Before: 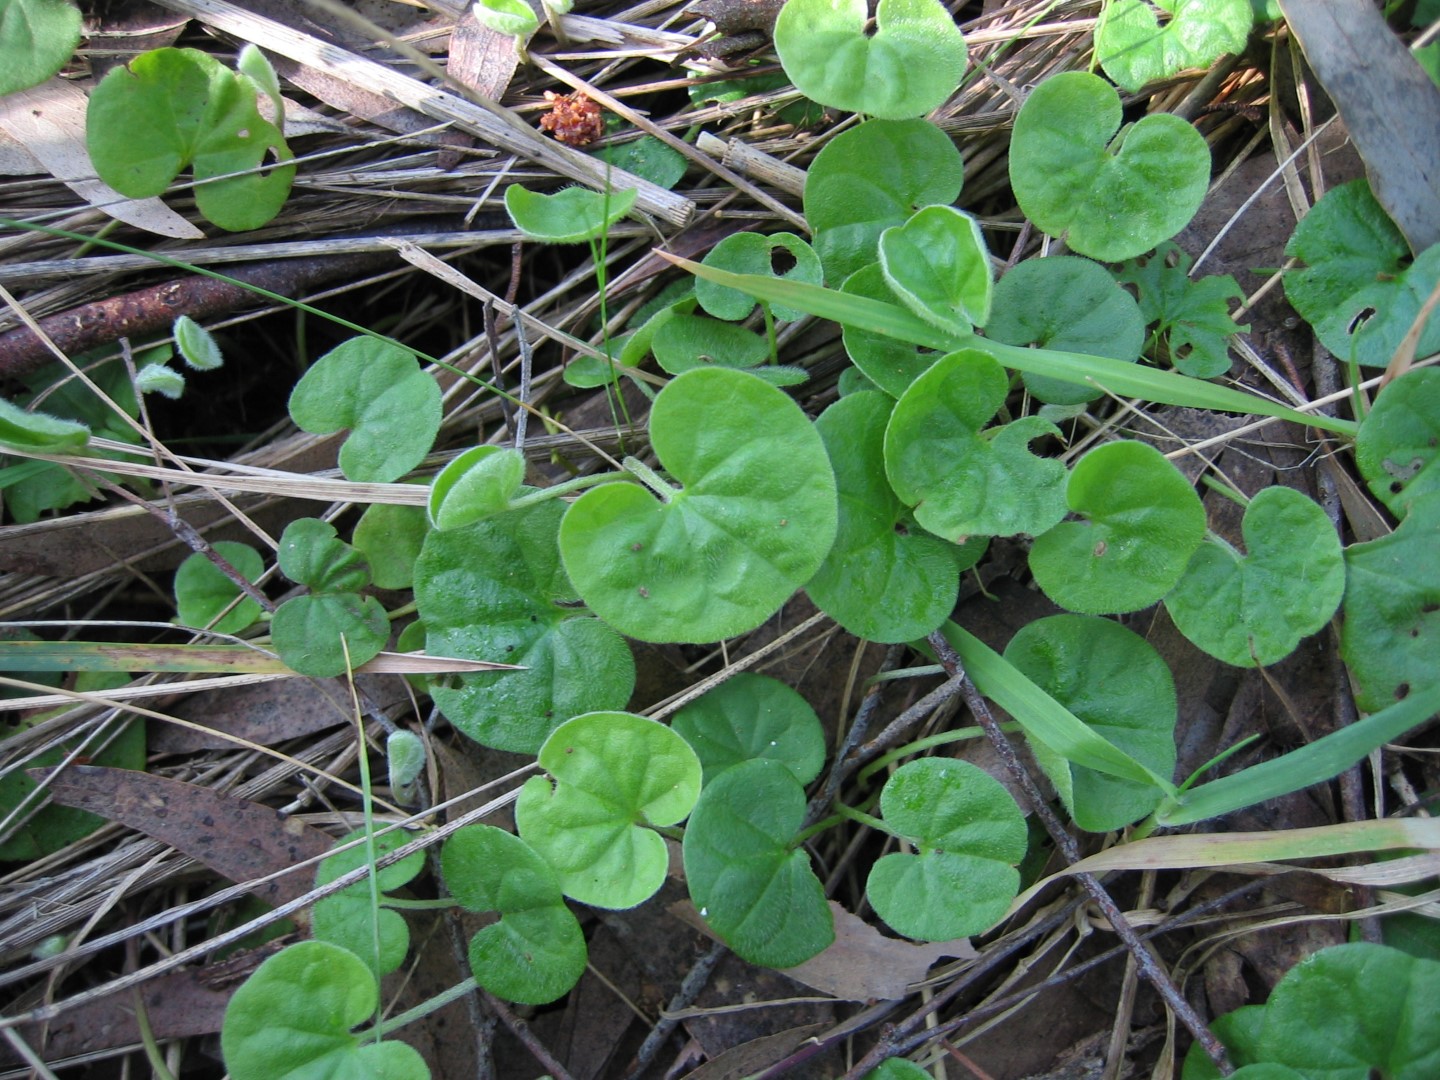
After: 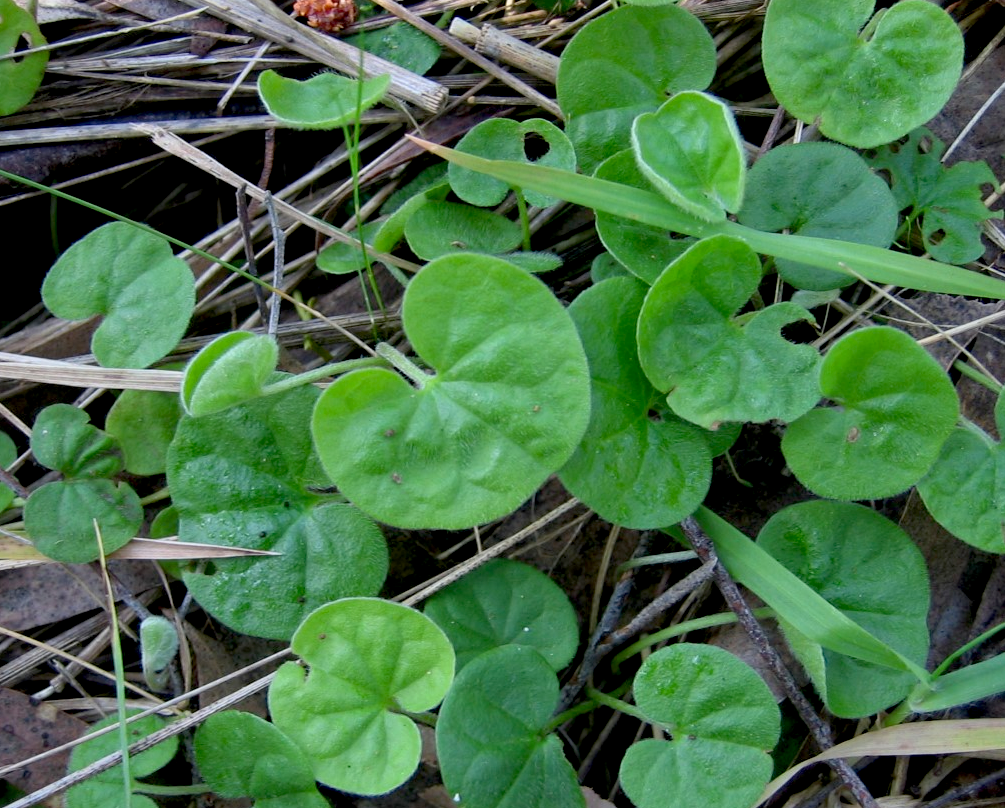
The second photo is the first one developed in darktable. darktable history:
exposure: black level correction 0.017, exposure -0.008 EV, compensate exposure bias true, compensate highlight preservation false
crop and rotate: left 17.161%, top 10.634%, right 13.013%, bottom 14.479%
